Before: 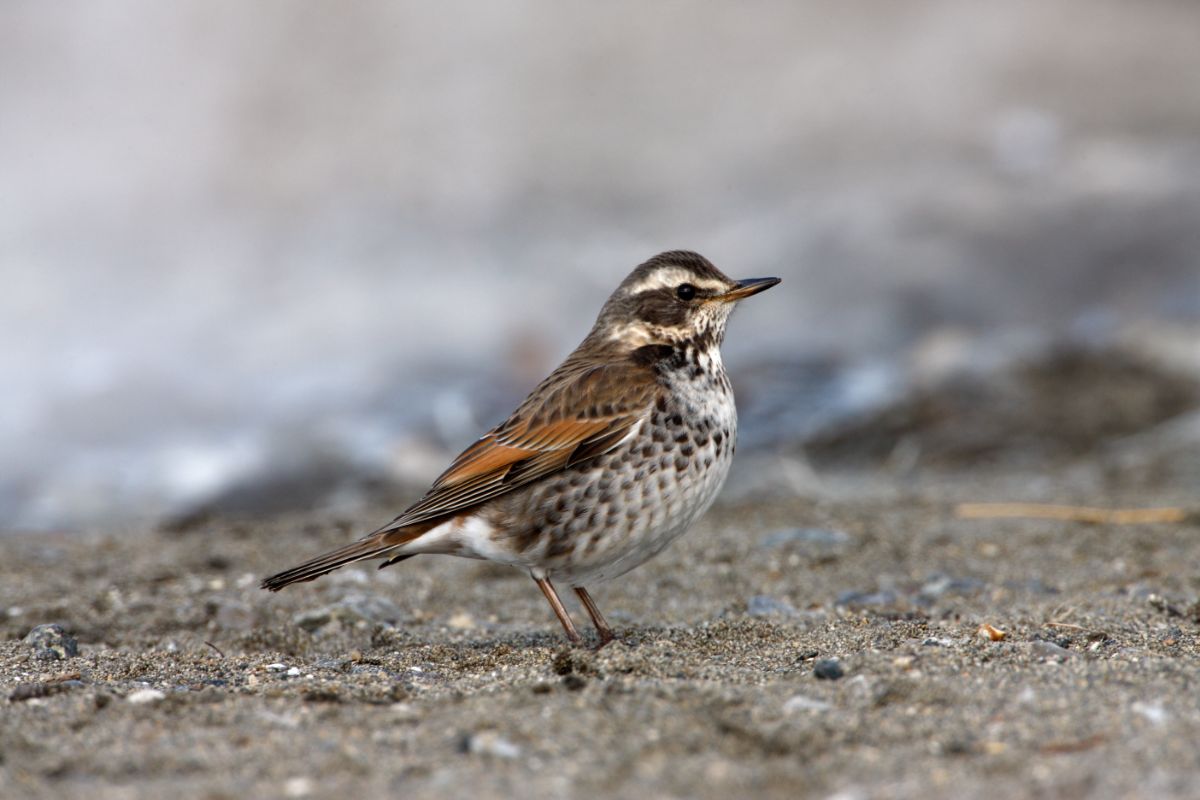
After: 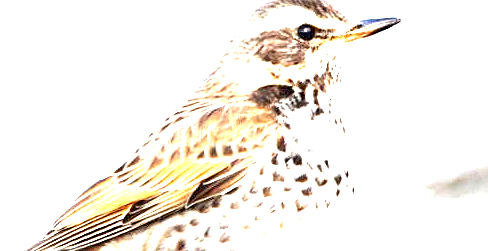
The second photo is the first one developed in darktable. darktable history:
sharpen: on, module defaults
color balance rgb: perceptual saturation grading › global saturation -2.891%, perceptual saturation grading › shadows -1.335%
crop: left 31.722%, top 32.603%, right 27.565%, bottom 35.931%
exposure: black level correction 0, exposure 3.909 EV, compensate highlight preservation false
